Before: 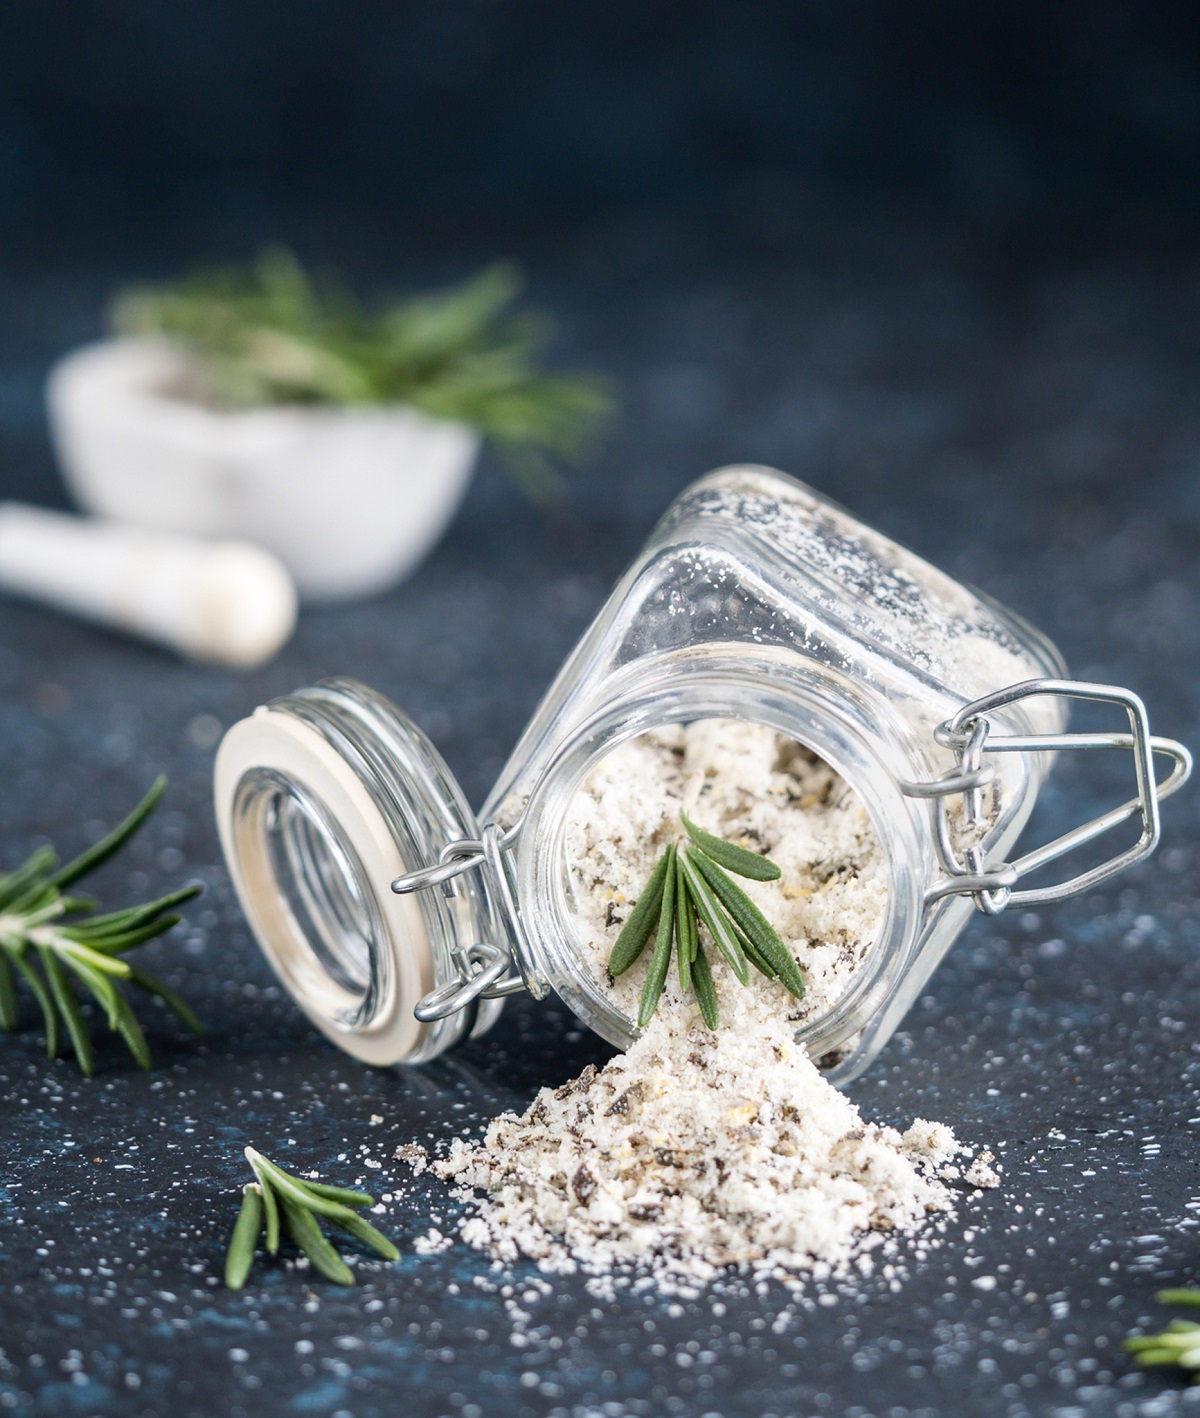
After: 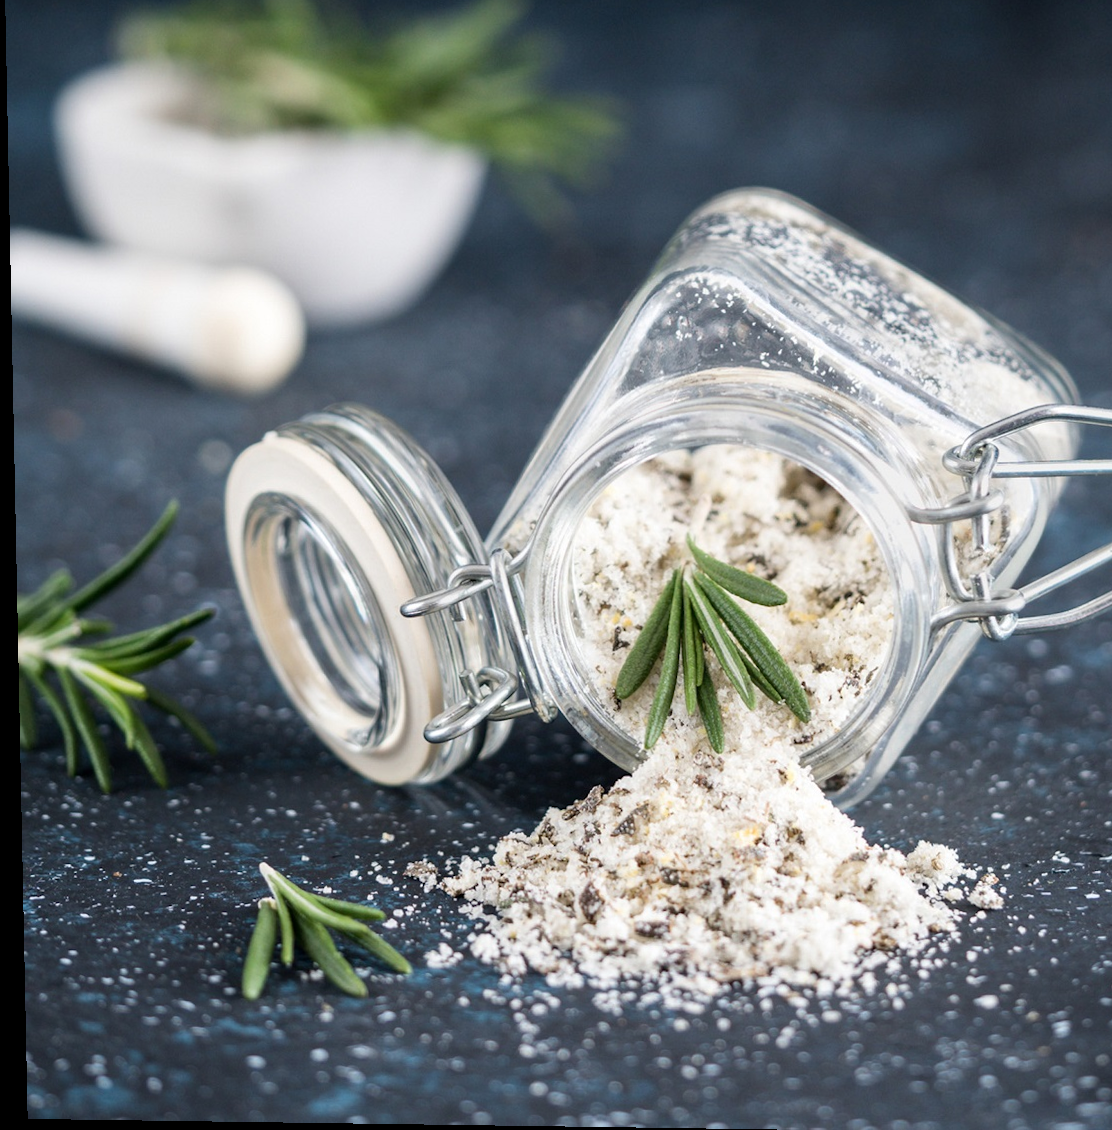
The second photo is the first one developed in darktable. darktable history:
crop: top 20.916%, right 9.437%, bottom 0.316%
rotate and perspective: lens shift (vertical) 0.048, lens shift (horizontal) -0.024, automatic cropping off
